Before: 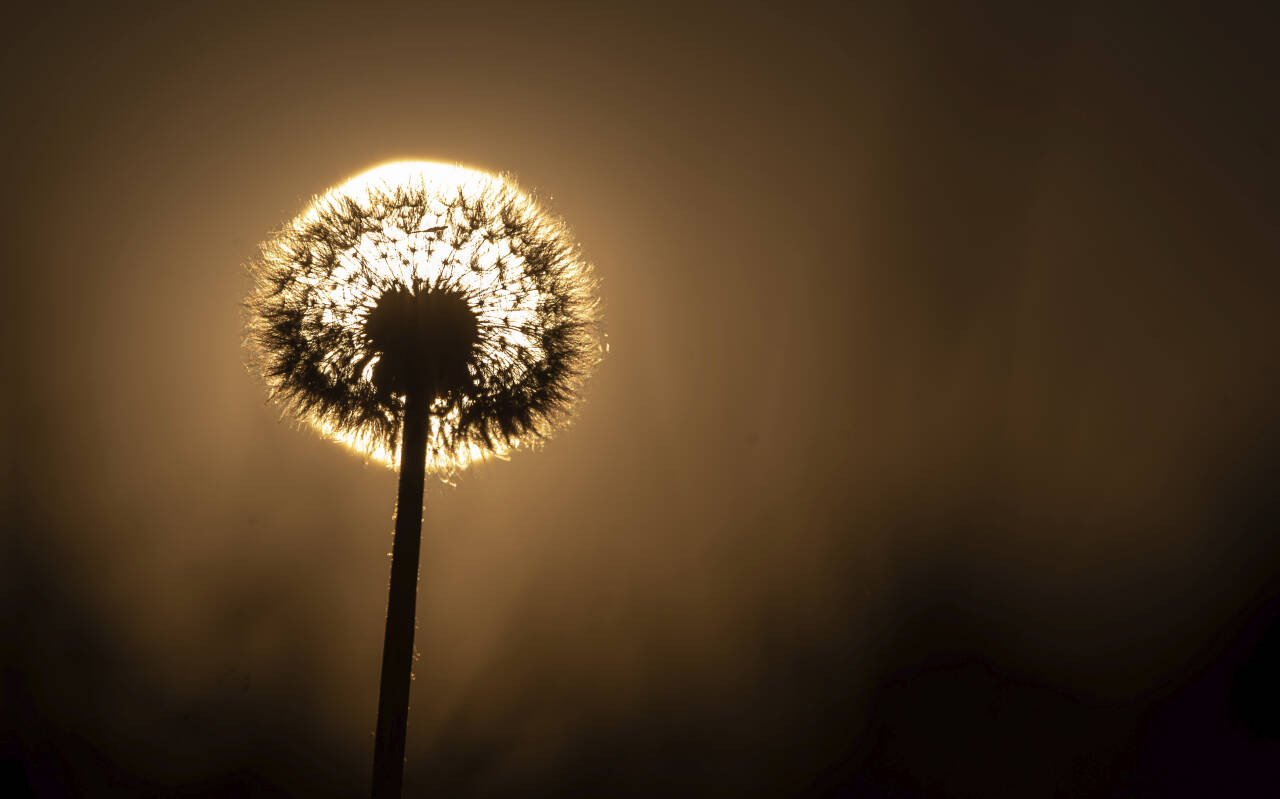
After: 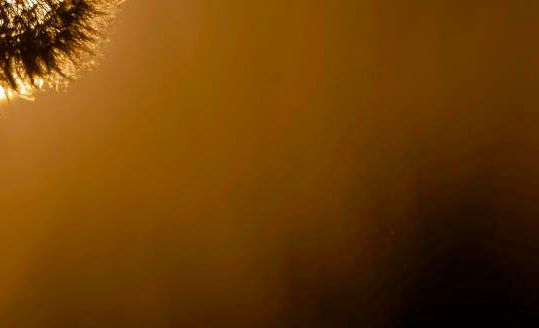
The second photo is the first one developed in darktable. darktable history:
crop: left 37.221%, top 45.169%, right 20.63%, bottom 13.777%
shadows and highlights: on, module defaults
color balance rgb: perceptual saturation grading › global saturation 20%, perceptual saturation grading › highlights -25%, perceptual saturation grading › shadows 50%
